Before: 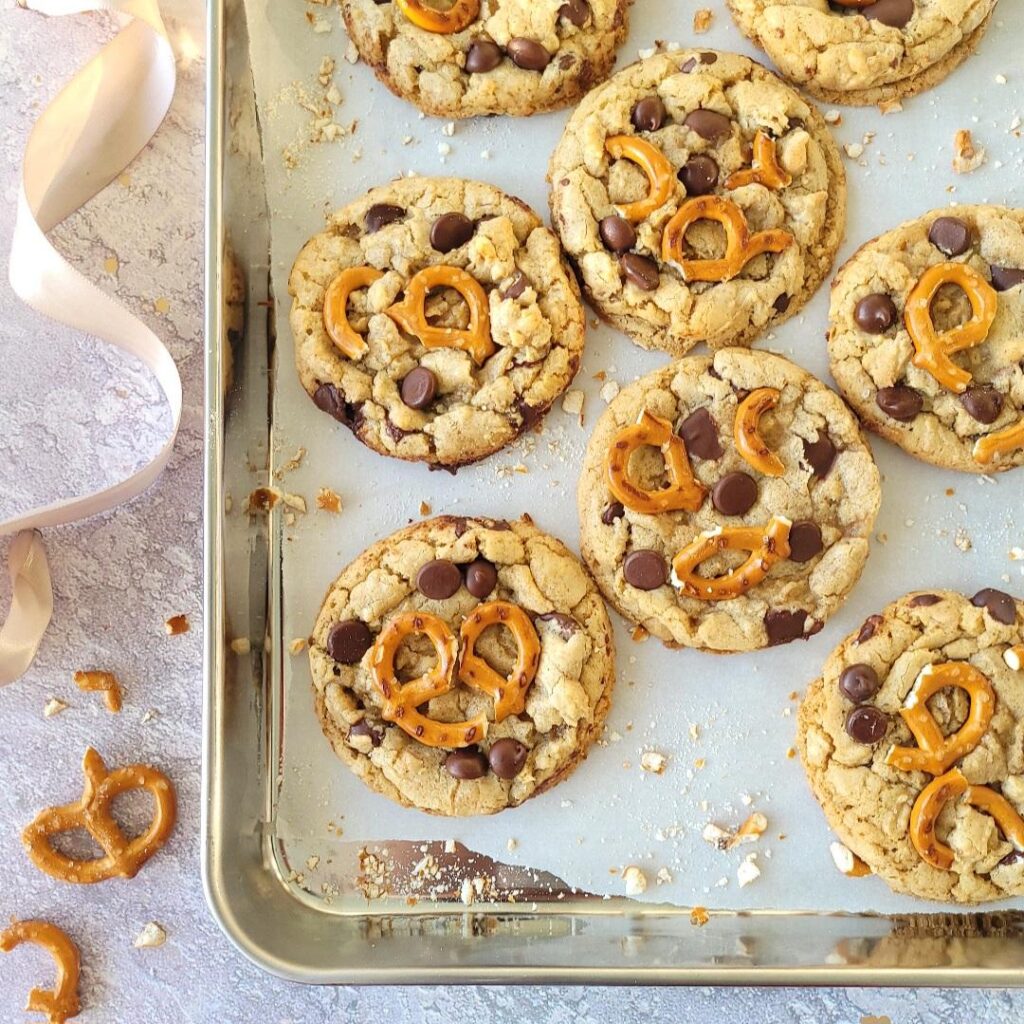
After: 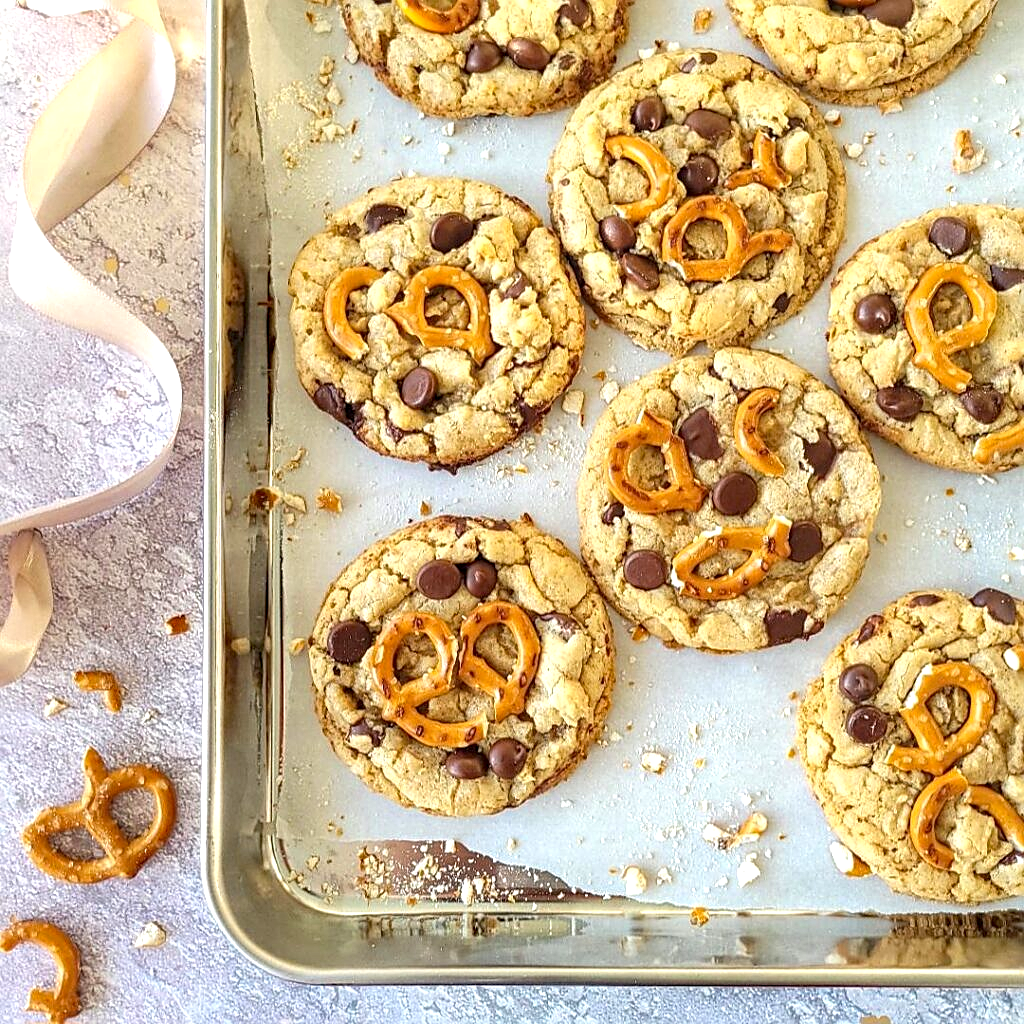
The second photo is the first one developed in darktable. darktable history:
haze removal: compatibility mode true, adaptive false
sharpen: on, module defaults
exposure: black level correction 0.001, exposure 0.3 EV, compensate highlight preservation false
local contrast: on, module defaults
